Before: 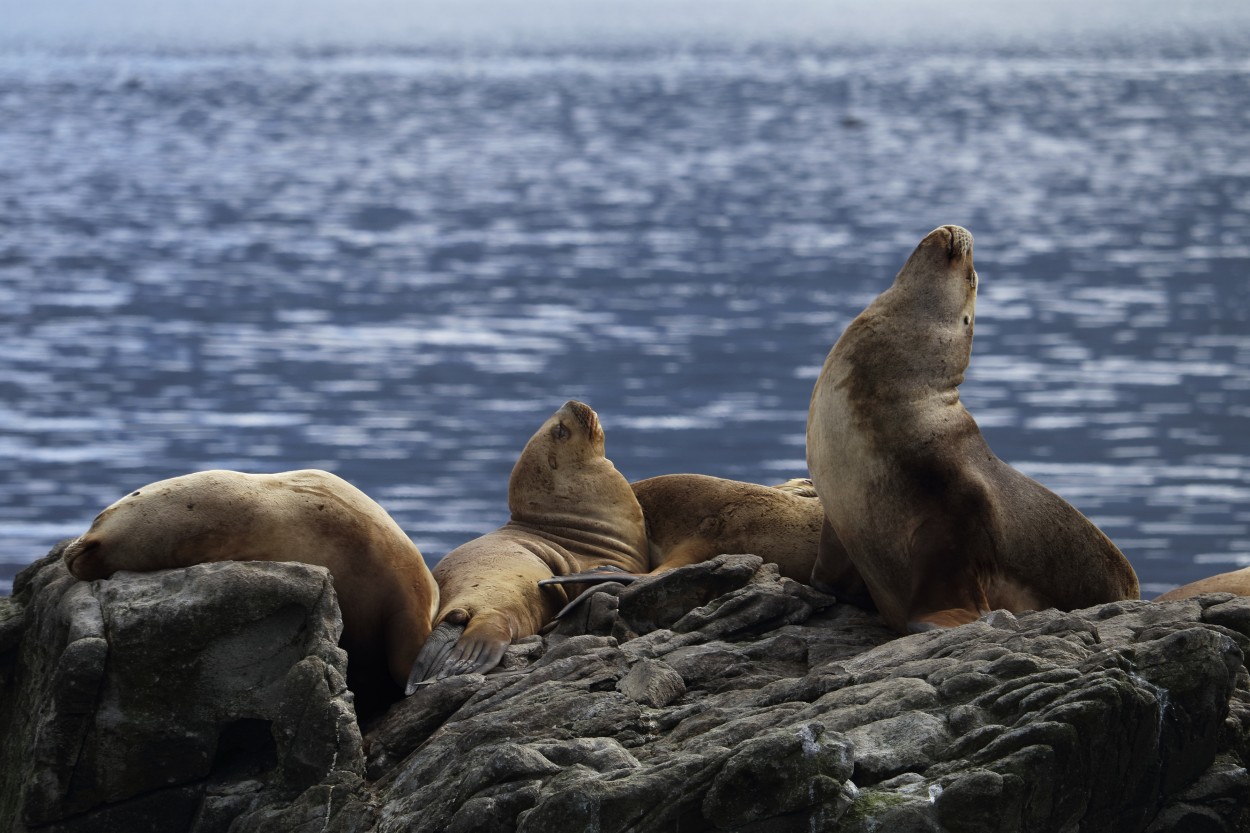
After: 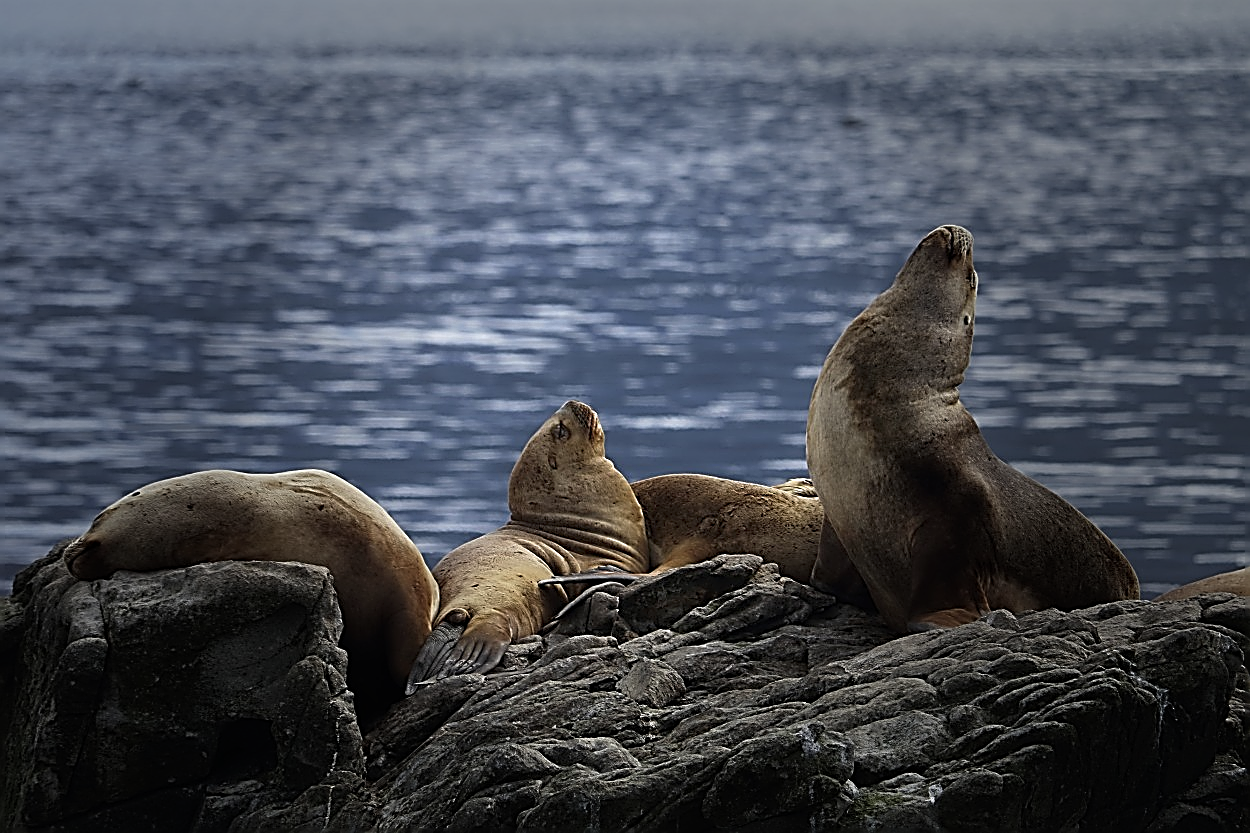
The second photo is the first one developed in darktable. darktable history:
sharpen: amount 1.987
vignetting: fall-off start 30.64%, fall-off radius 34.38%, brightness -0.581, saturation -0.115
